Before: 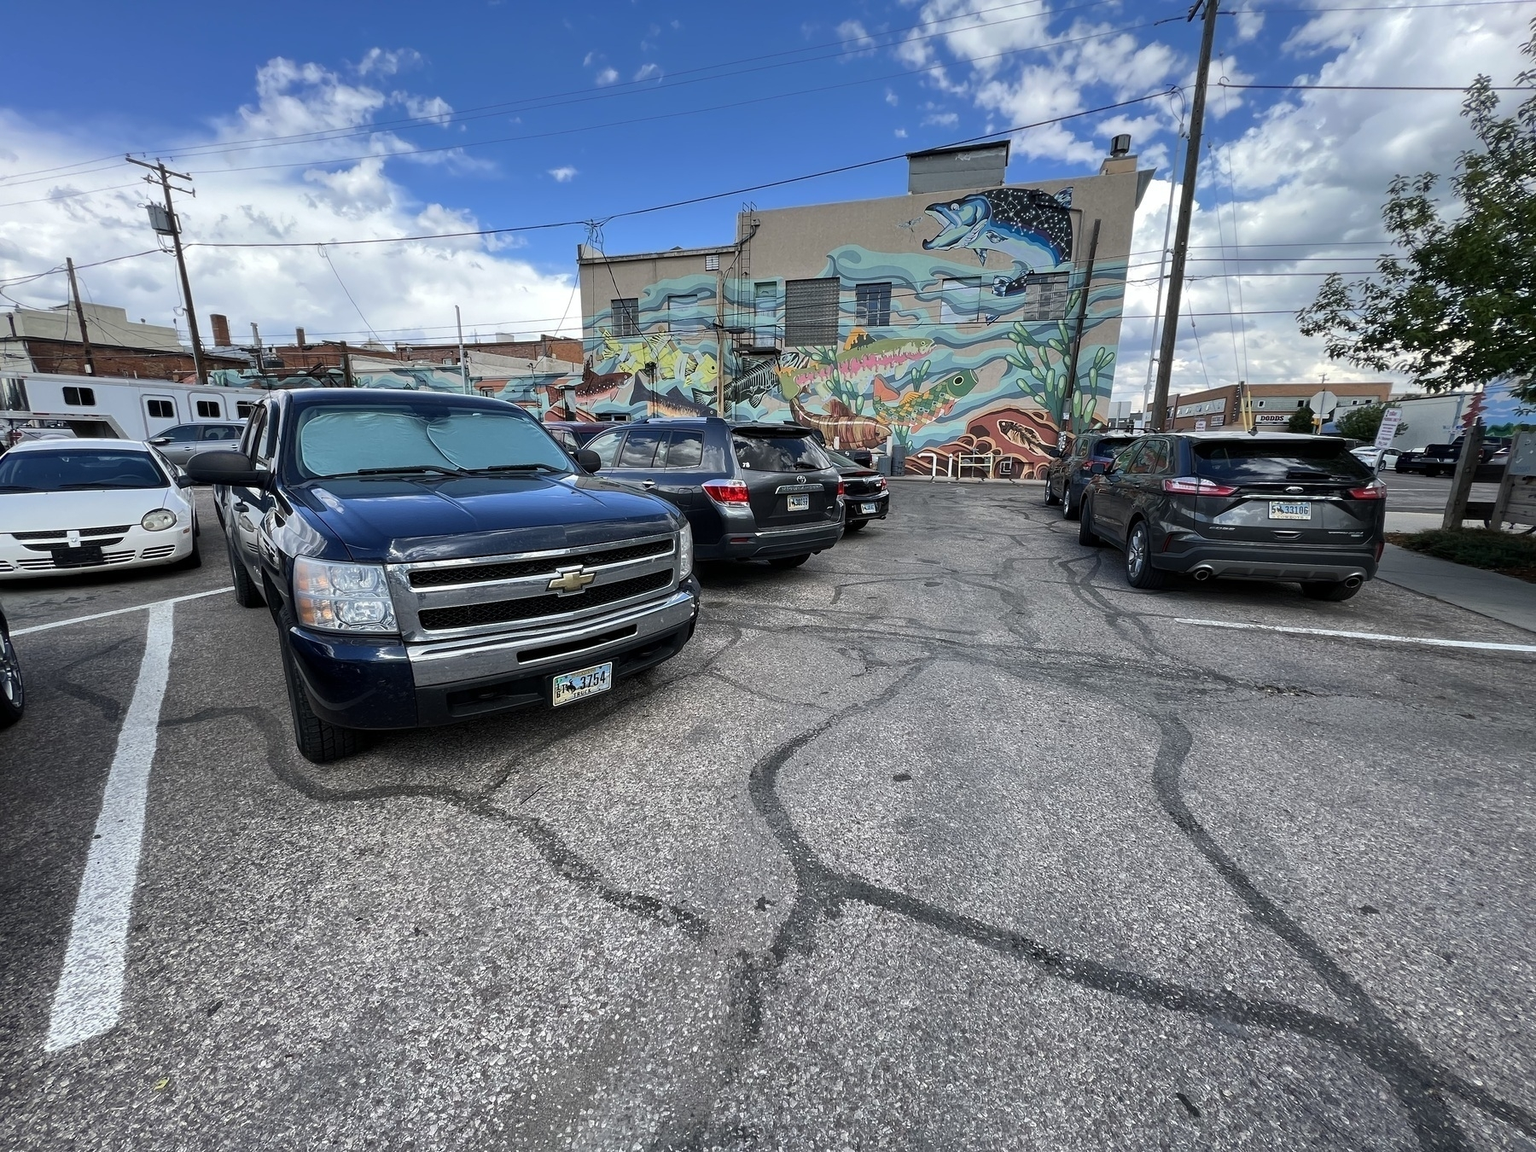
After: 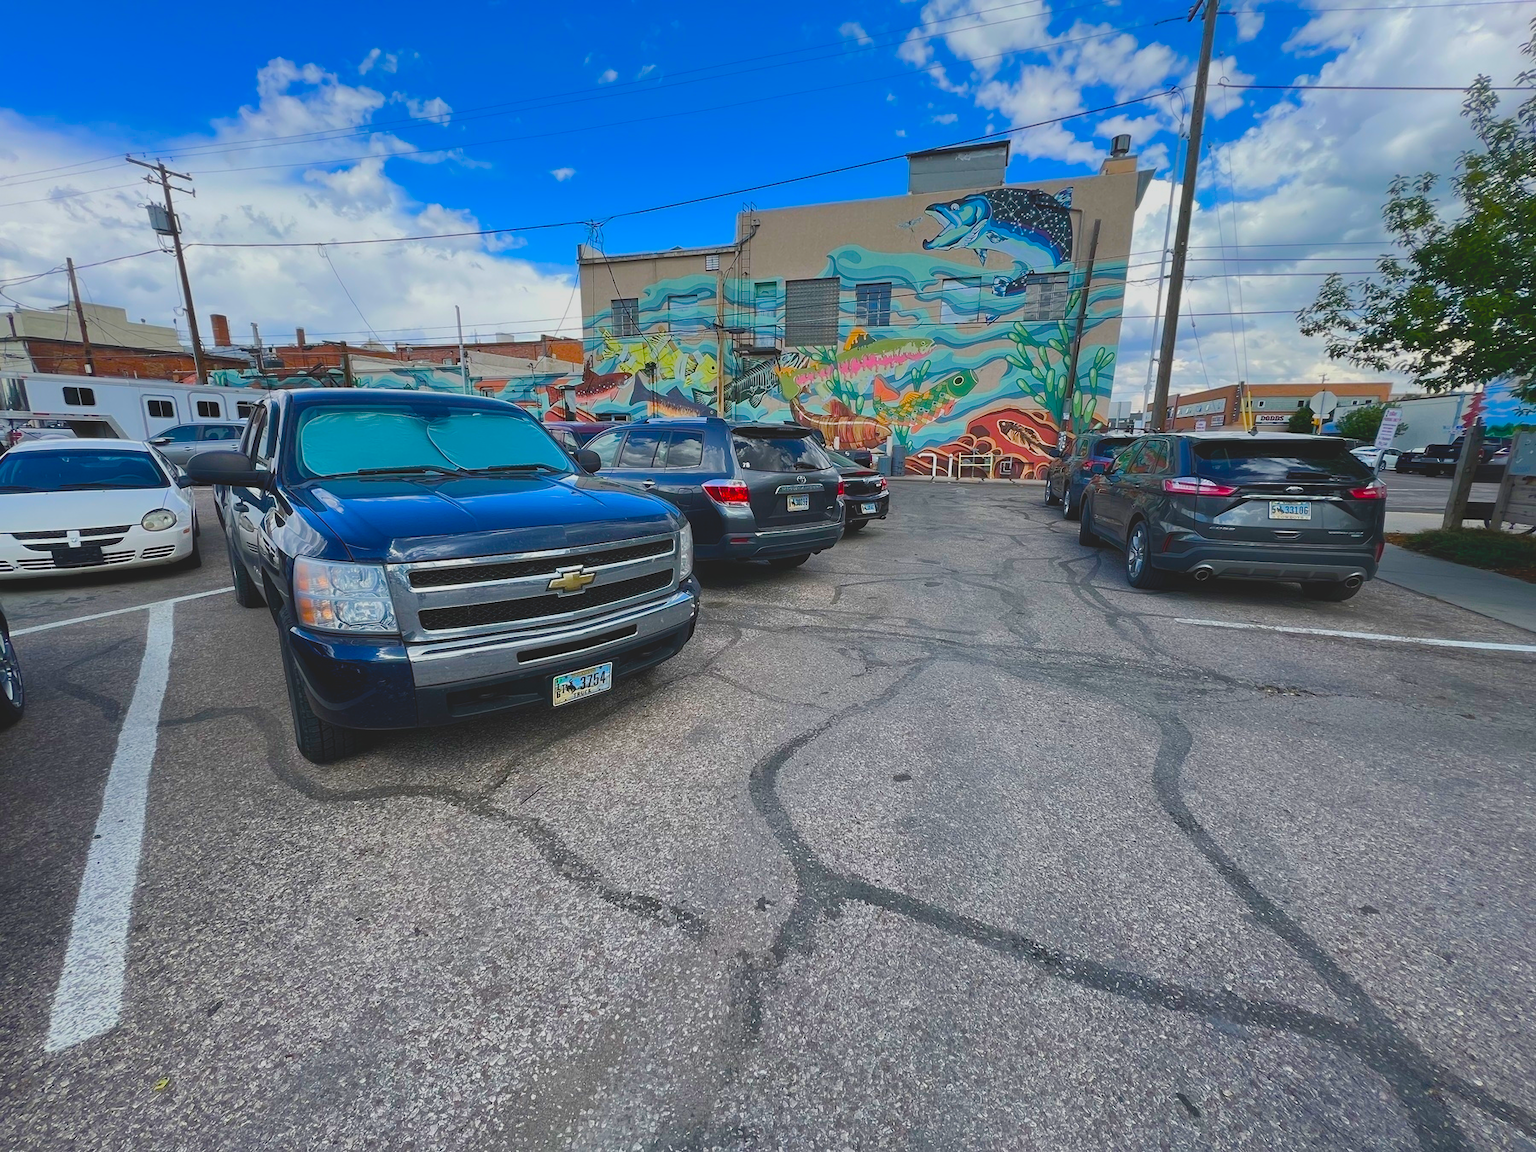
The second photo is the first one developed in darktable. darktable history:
color balance rgb: perceptual saturation grading › global saturation 40.753%, perceptual saturation grading › highlights -25.878%, perceptual saturation grading › mid-tones 34.729%, perceptual saturation grading › shadows 35.362%, global vibrance 20%
local contrast: detail 69%
